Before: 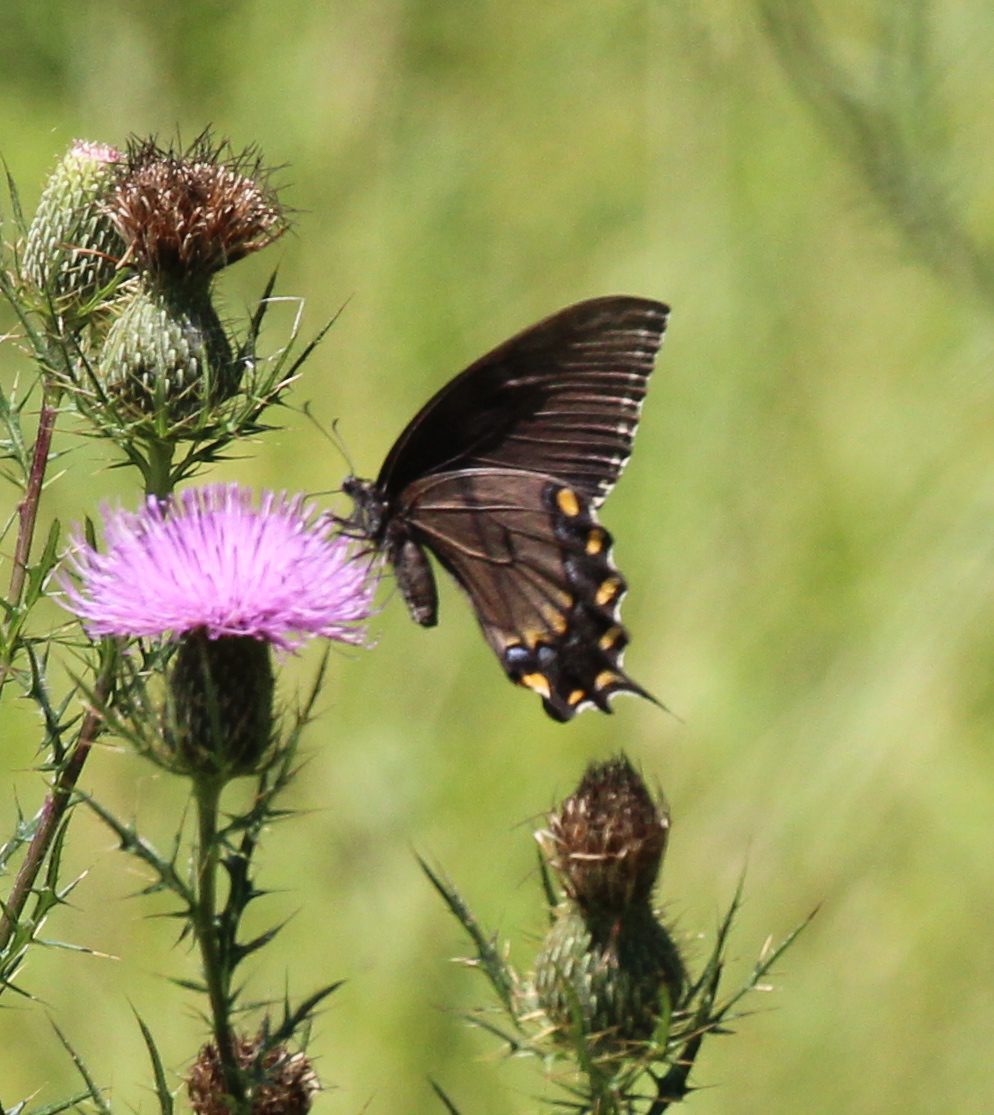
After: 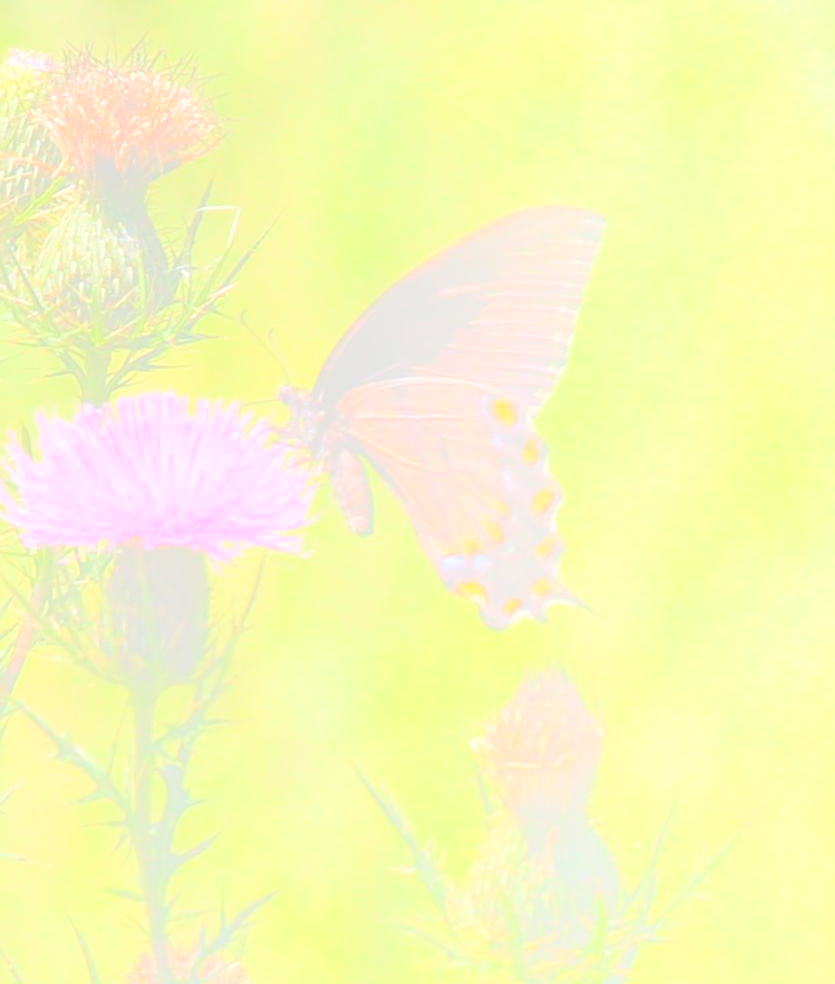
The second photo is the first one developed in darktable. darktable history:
local contrast: on, module defaults
crop: left 6.446%, top 8.188%, right 9.538%, bottom 3.548%
bloom: size 70%, threshold 25%, strength 70%
sharpen: on, module defaults
